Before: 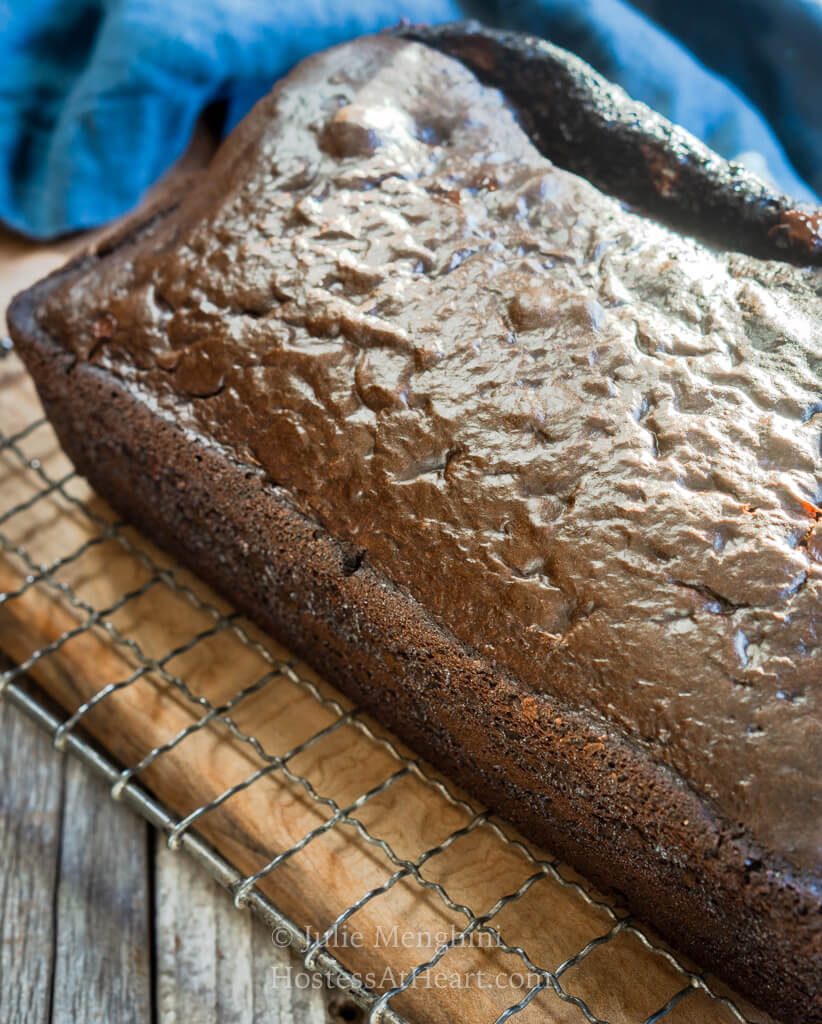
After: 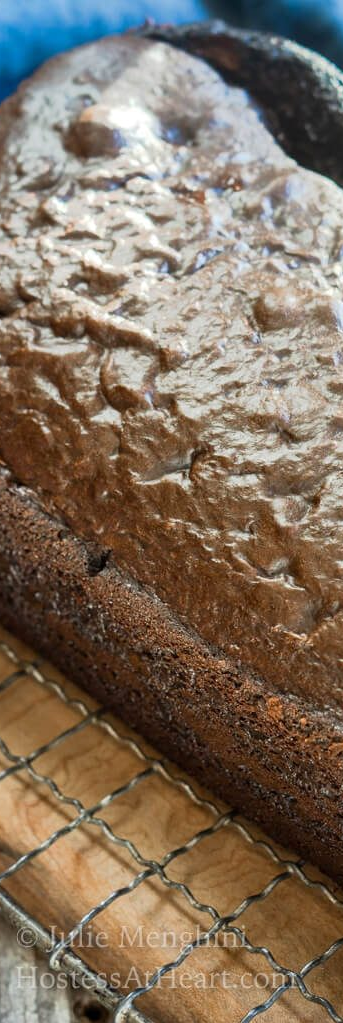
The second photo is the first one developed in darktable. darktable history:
tone equalizer: mask exposure compensation -0.494 EV
crop: left 31.048%, right 27.139%
